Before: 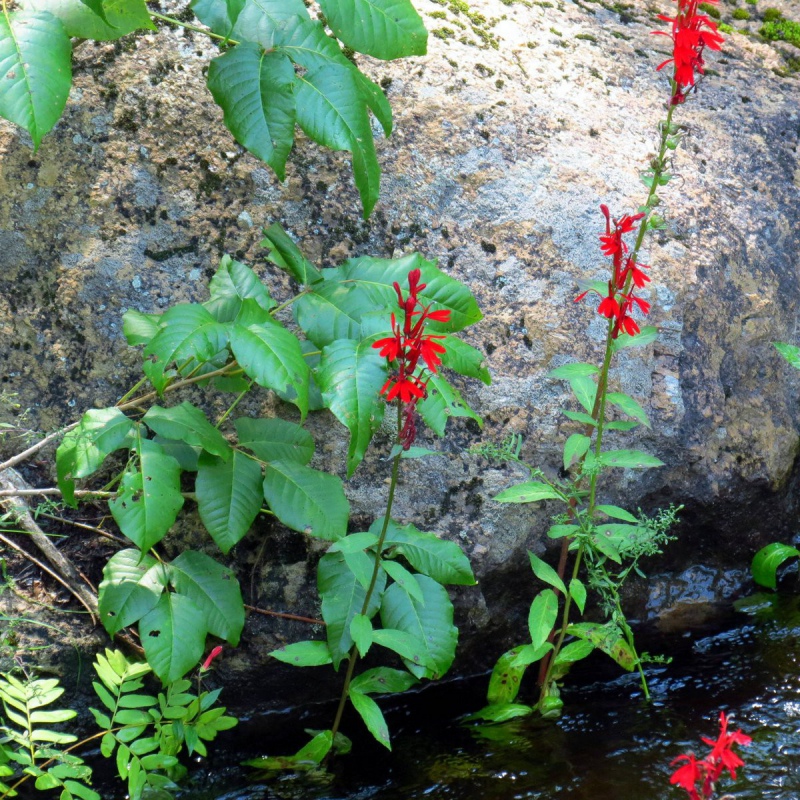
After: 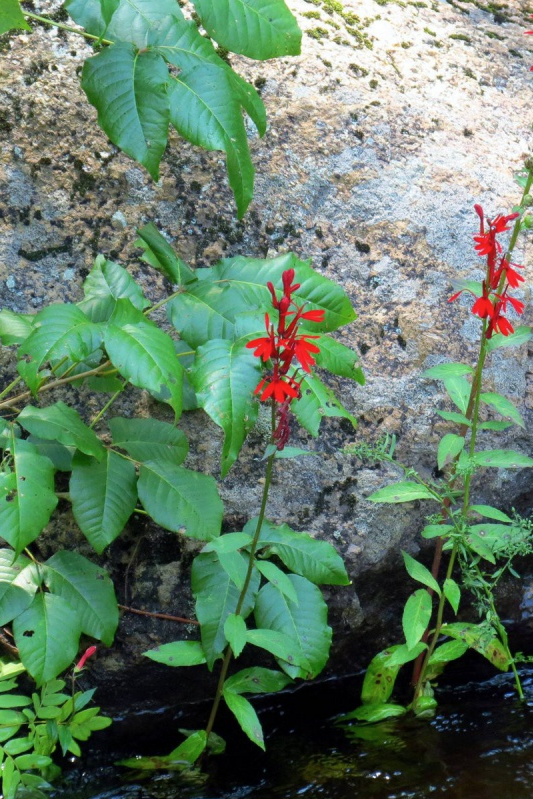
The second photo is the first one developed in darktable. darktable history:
crop and rotate: left 15.754%, right 17.579%
contrast brightness saturation: contrast 0.01, saturation -0.05
